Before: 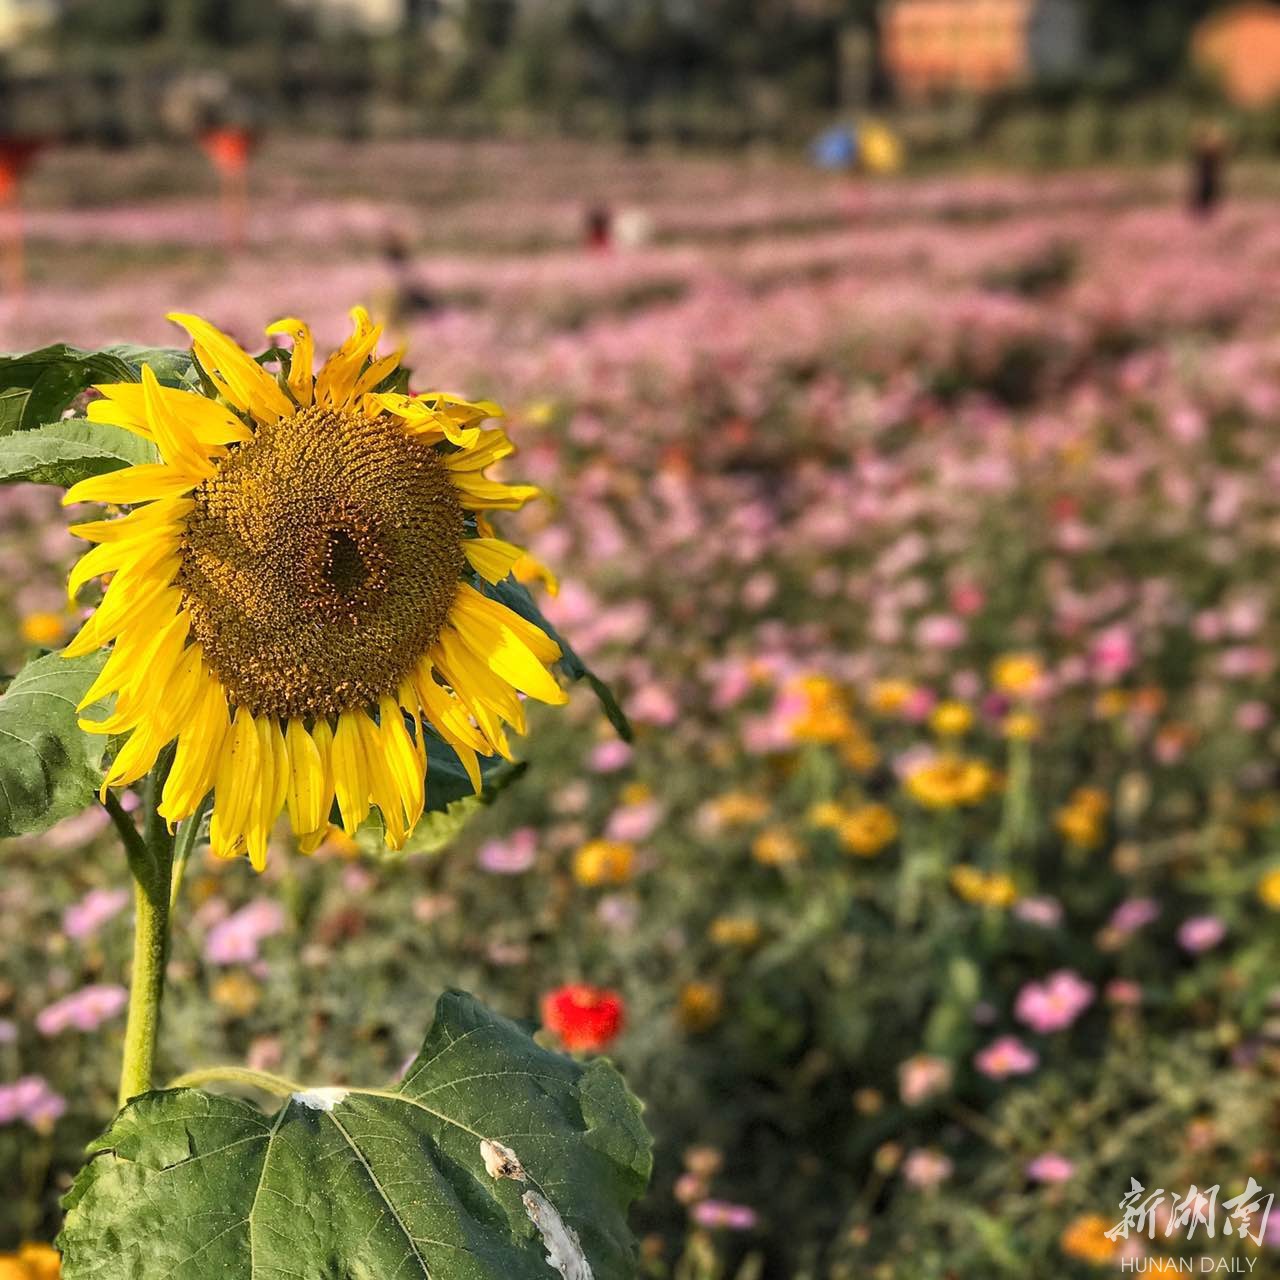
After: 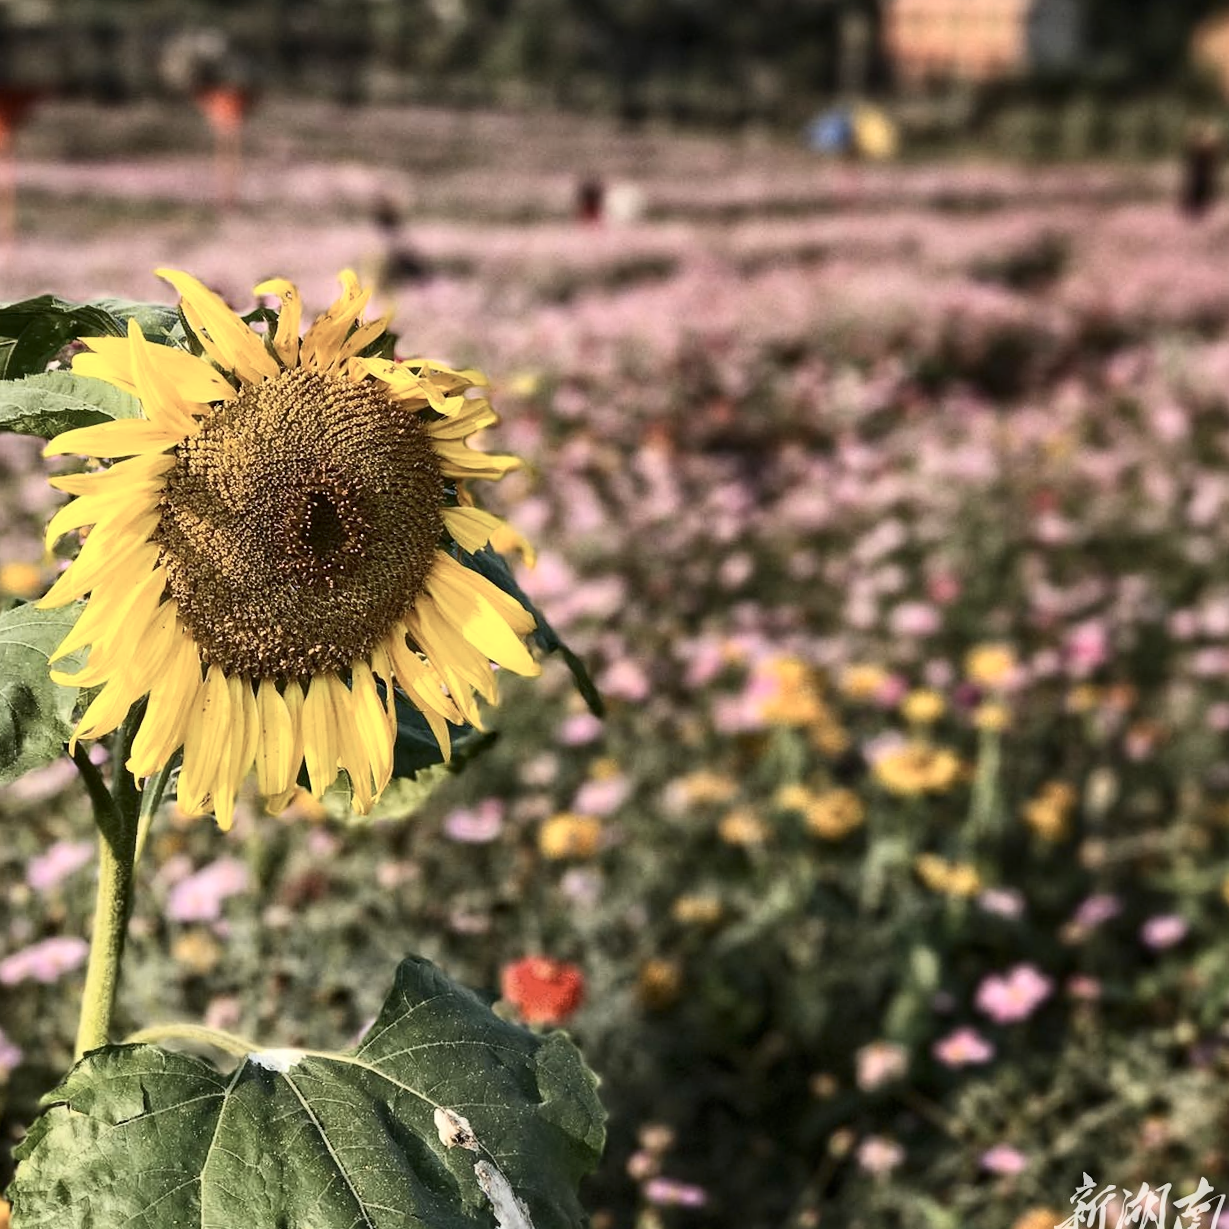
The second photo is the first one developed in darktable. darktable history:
color calibration: illuminant same as pipeline (D50), adaptation none (bypass)
crop and rotate: angle -2.38°
contrast brightness saturation: contrast 0.25, saturation -0.31
